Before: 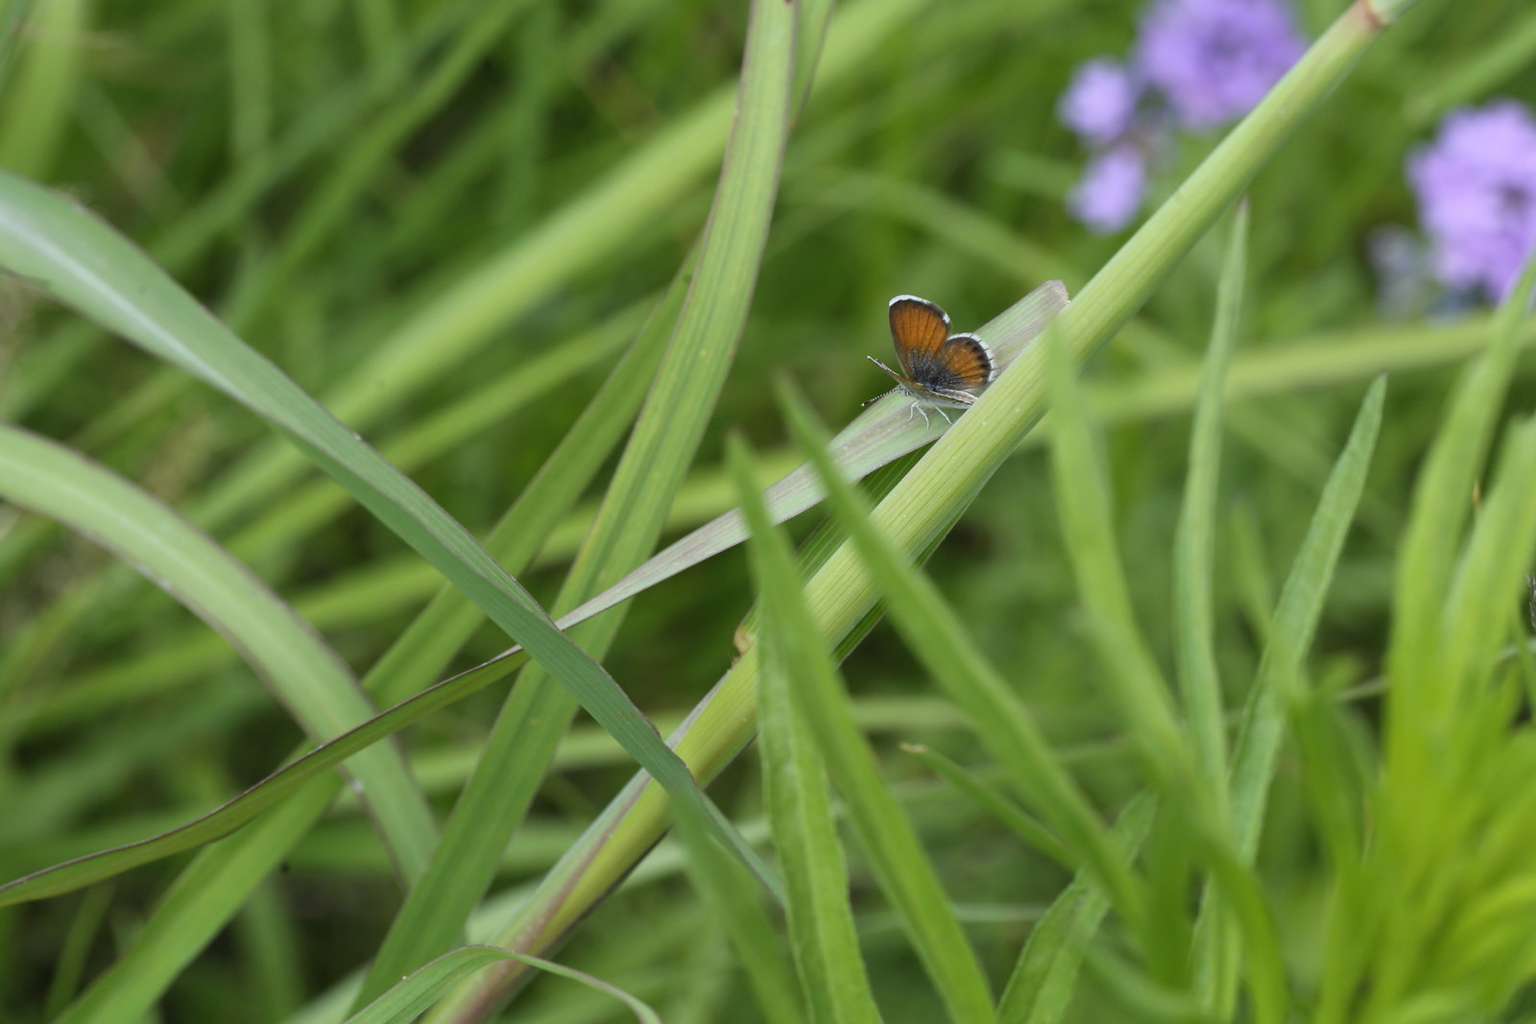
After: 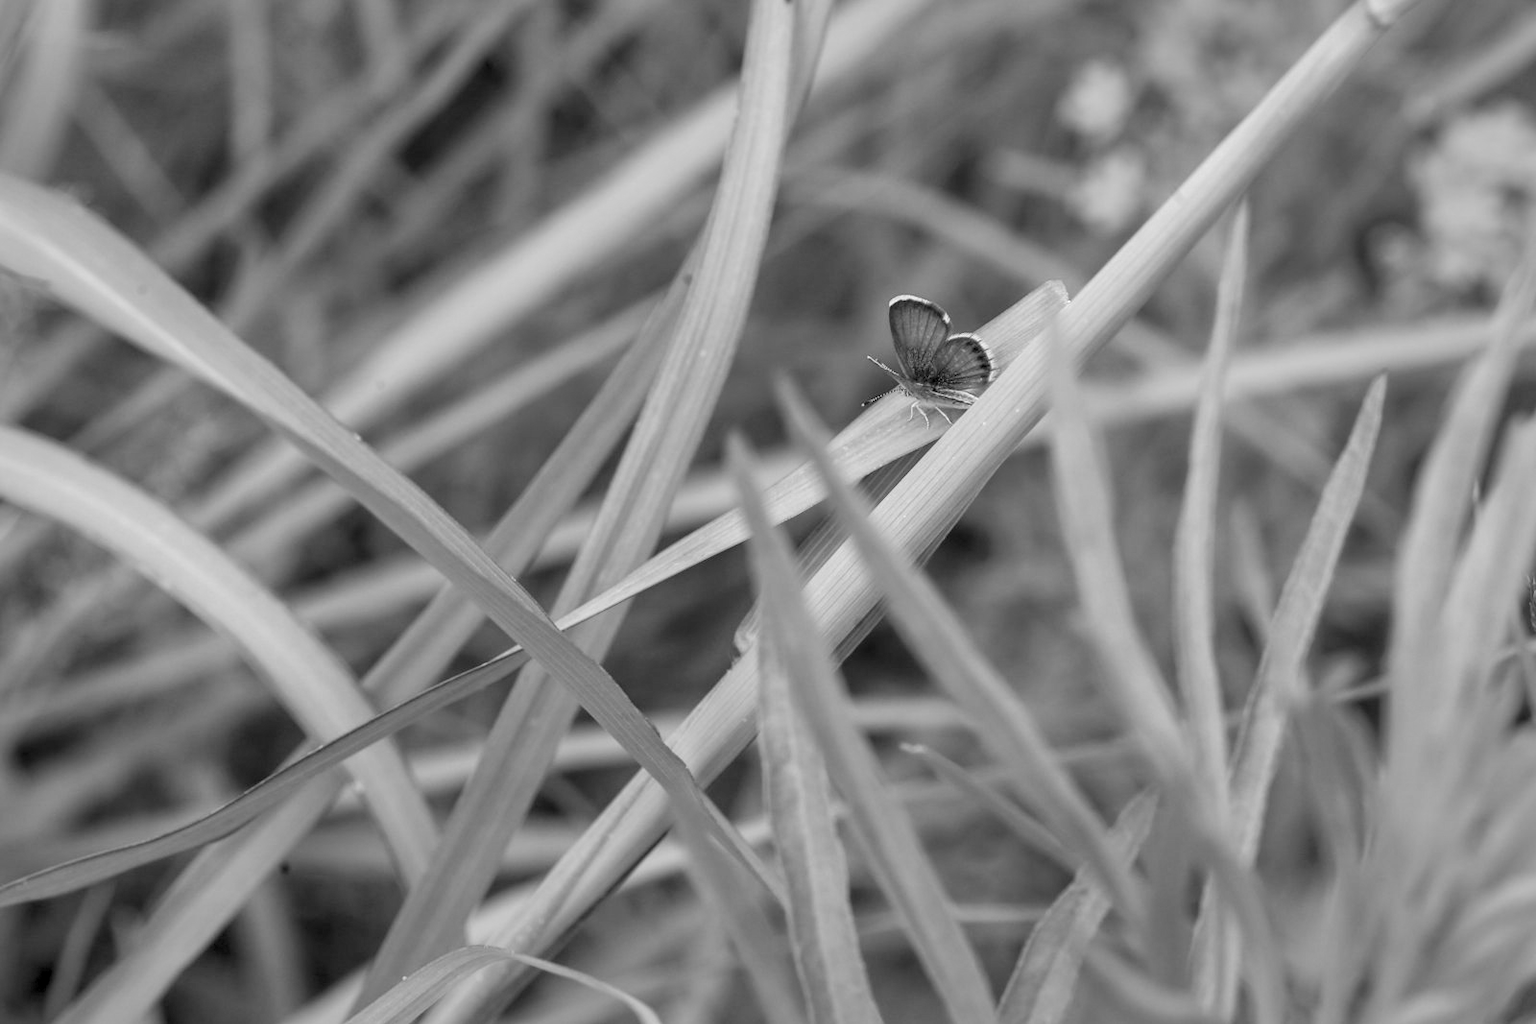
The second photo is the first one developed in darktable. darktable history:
local contrast: detail 160%
white balance: red 0.98, blue 1.034
contrast brightness saturation: brightness 0.18, saturation -0.5
monochrome: a 26.22, b 42.67, size 0.8
rgb levels: preserve colors max RGB
exposure: black level correction 0.005, exposure 0.001 EV, compensate highlight preservation false
shadows and highlights: on, module defaults
